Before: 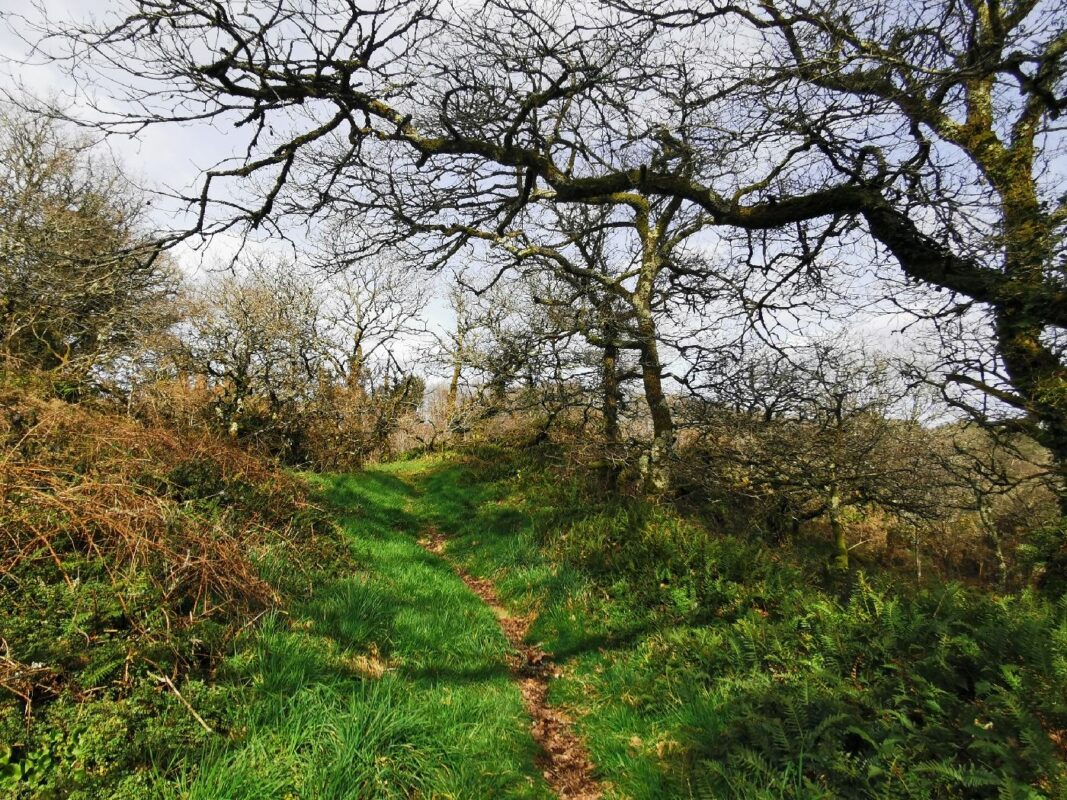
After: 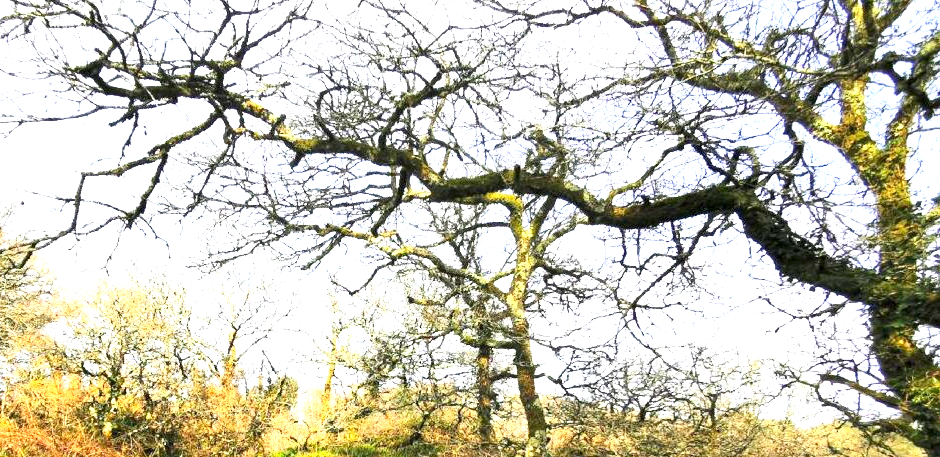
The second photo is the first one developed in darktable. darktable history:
crop and rotate: left 11.812%, bottom 42.776%
exposure: black level correction 0.001, exposure 1.822 EV, compensate exposure bias true, compensate highlight preservation false
contrast brightness saturation: contrast 0.2, brightness 0.16, saturation 0.22
